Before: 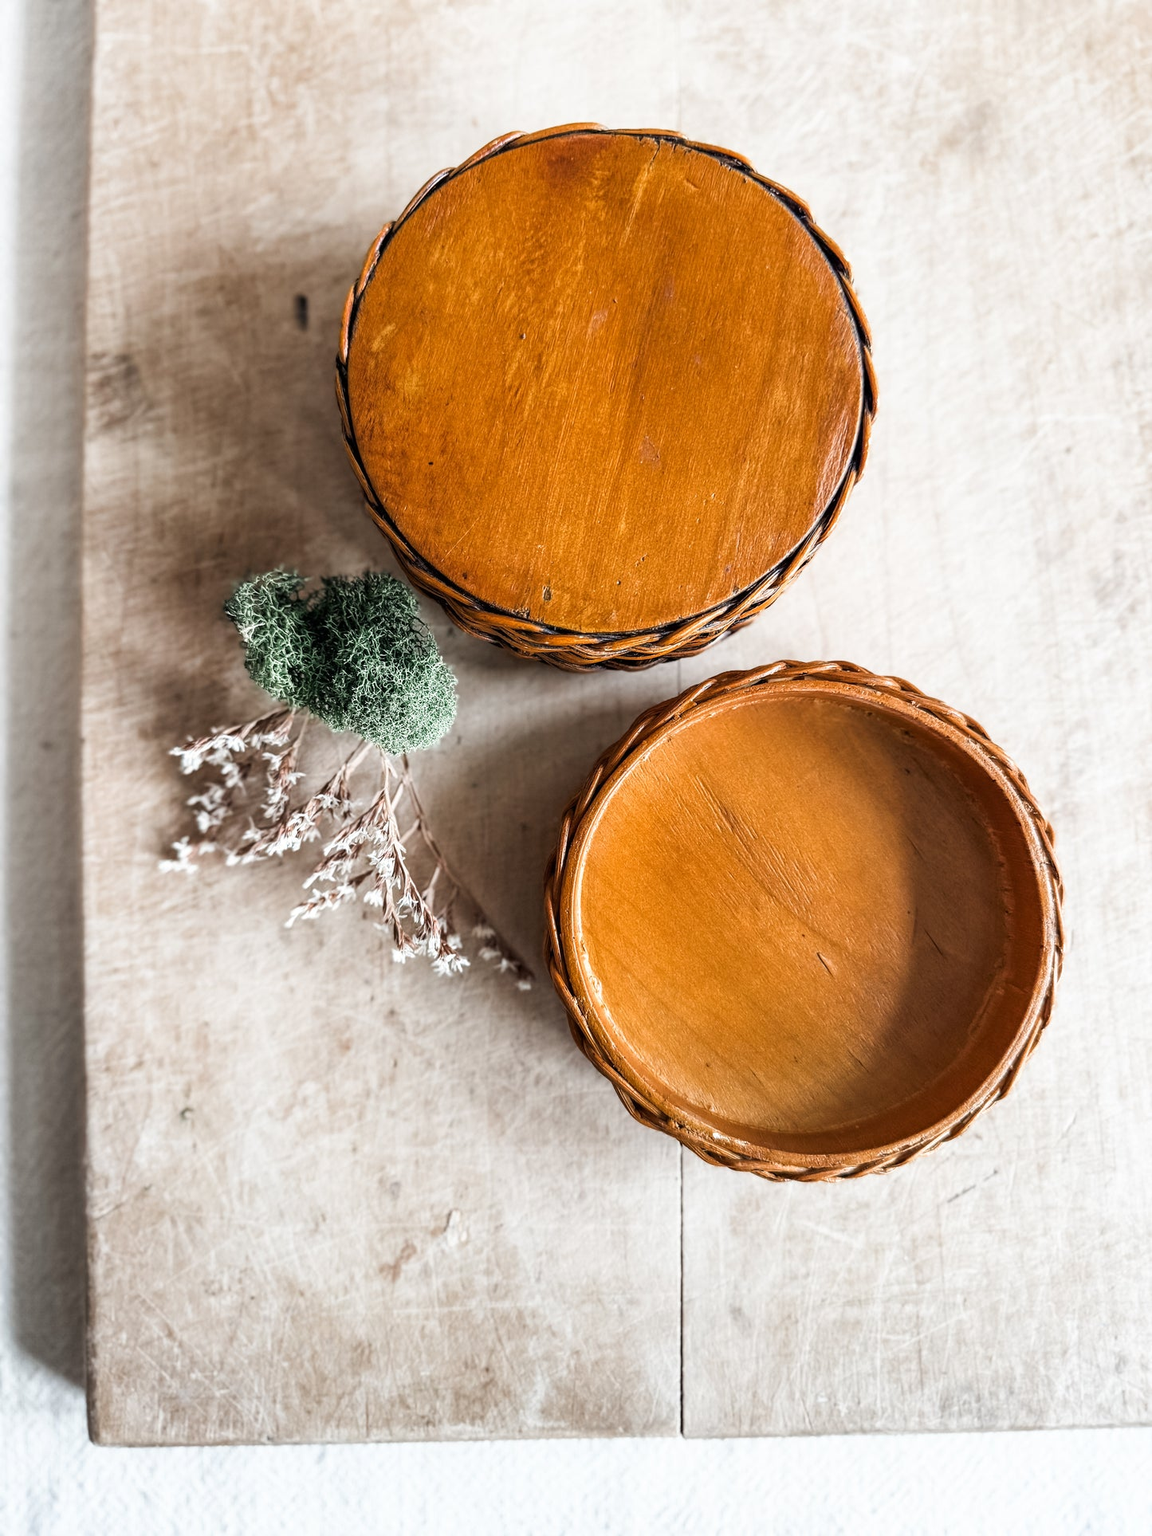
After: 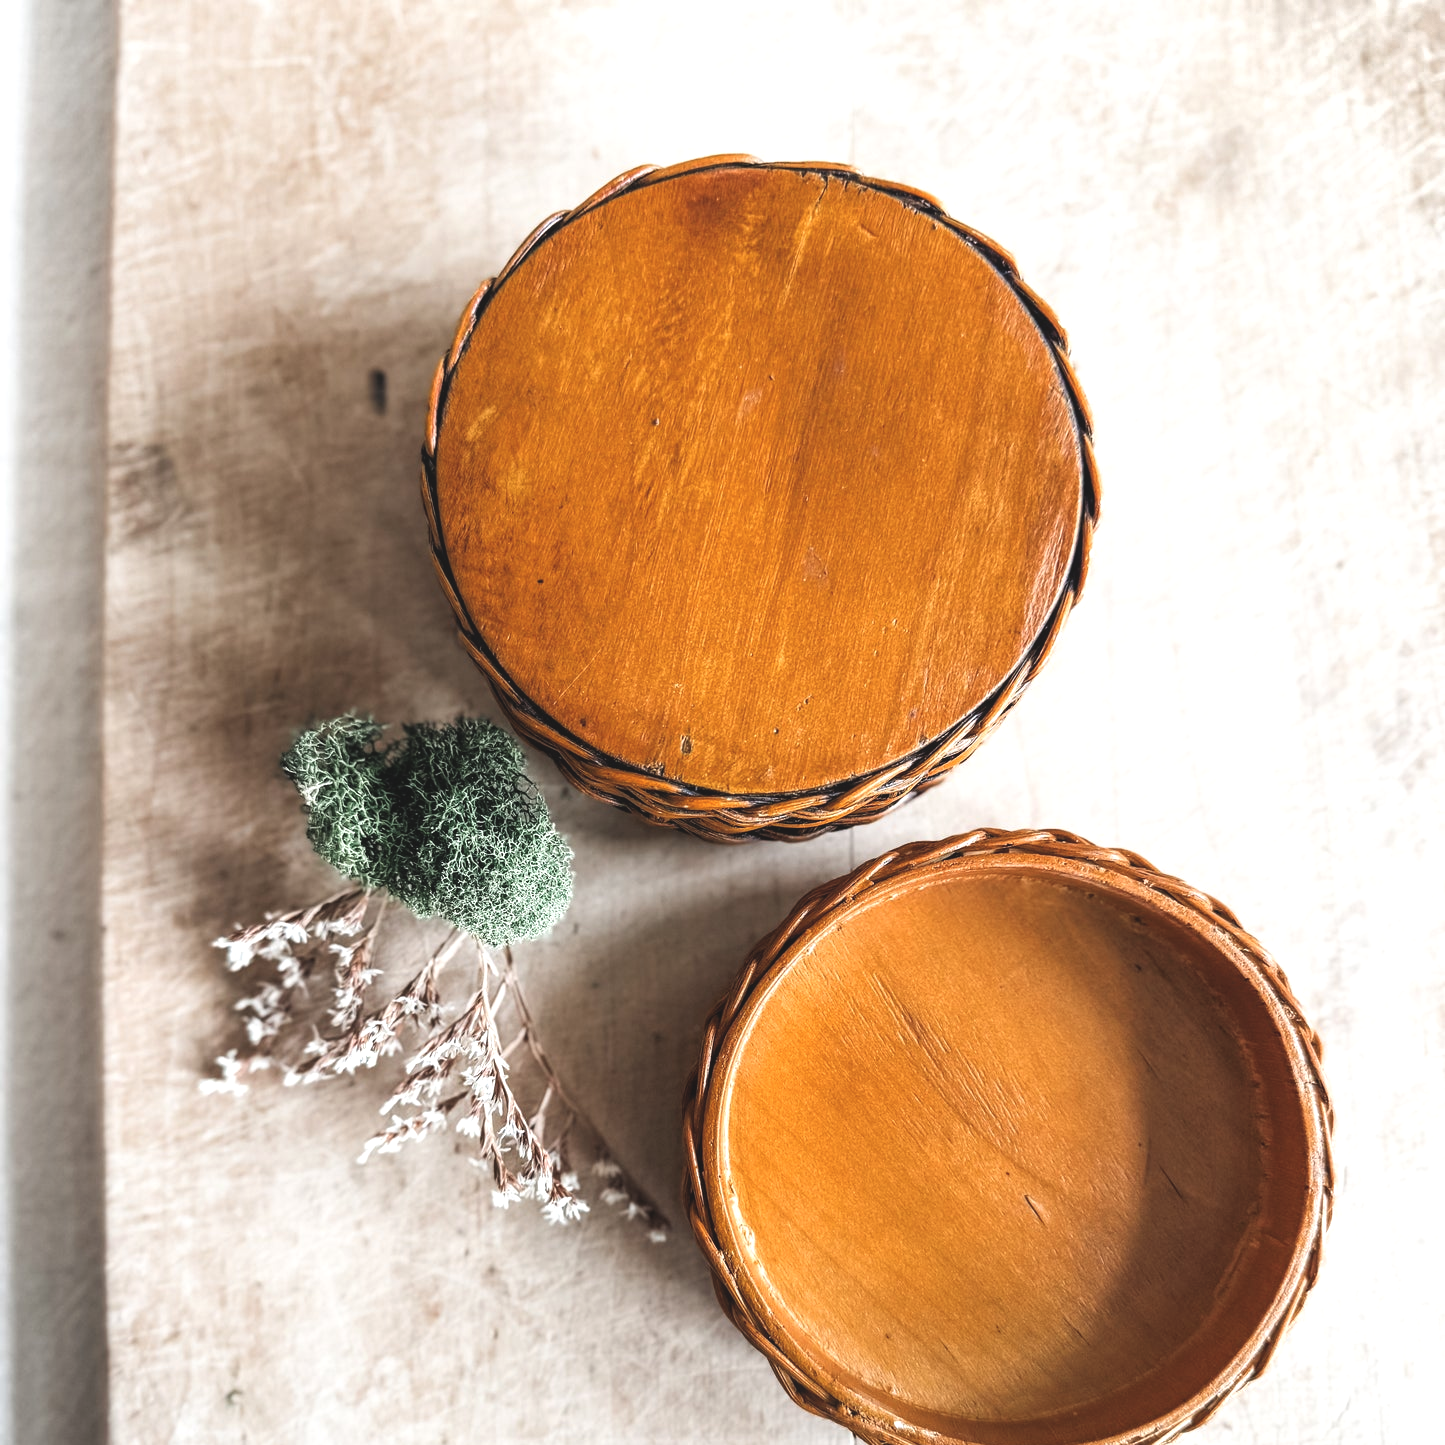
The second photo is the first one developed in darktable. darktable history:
shadows and highlights: radius 332.2, shadows 53.71, highlights -99.28, compress 94.51%, soften with gaussian
exposure: black level correction -0.012, exposure -0.195 EV, compensate highlight preservation false
crop: bottom 24.982%
tone equalizer: -8 EV -0.445 EV, -7 EV -0.396 EV, -6 EV -0.321 EV, -5 EV -0.247 EV, -3 EV 0.205 EV, -2 EV 0.305 EV, -1 EV 0.403 EV, +0 EV 0.422 EV
